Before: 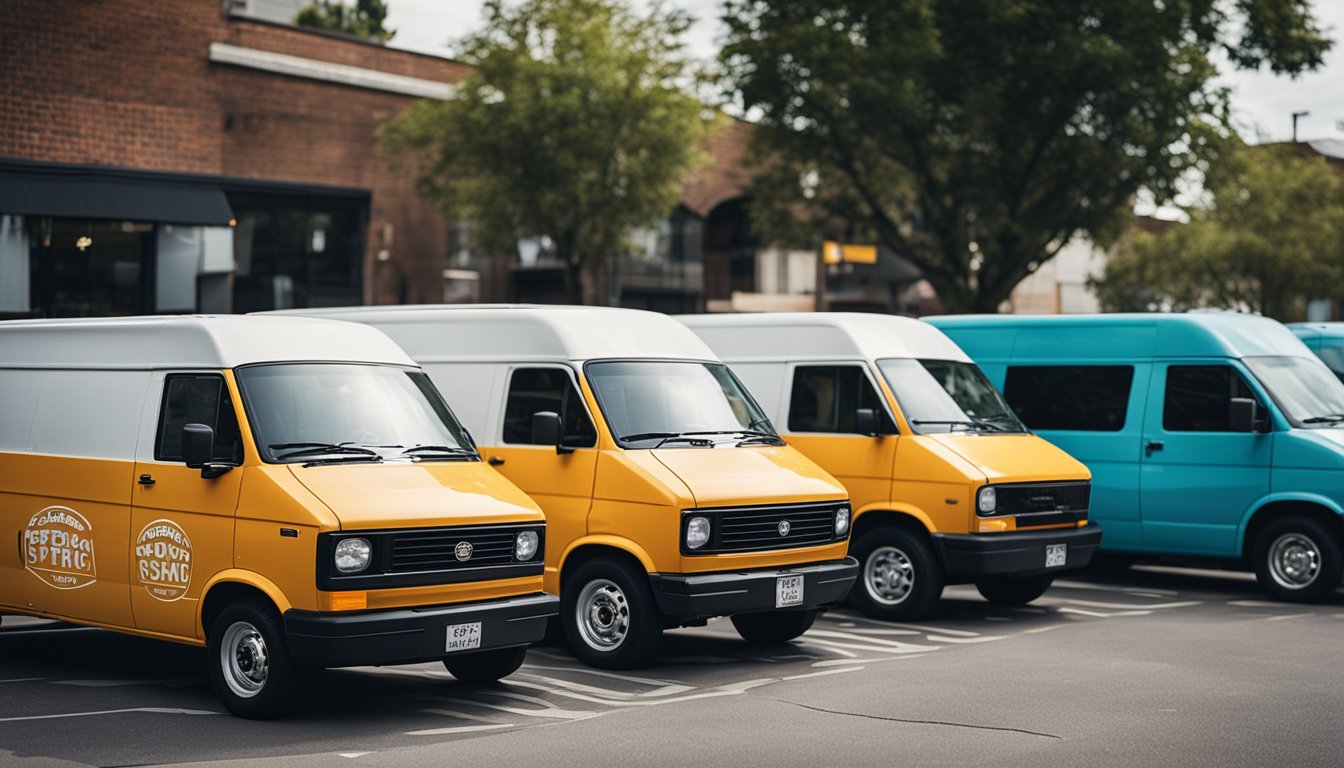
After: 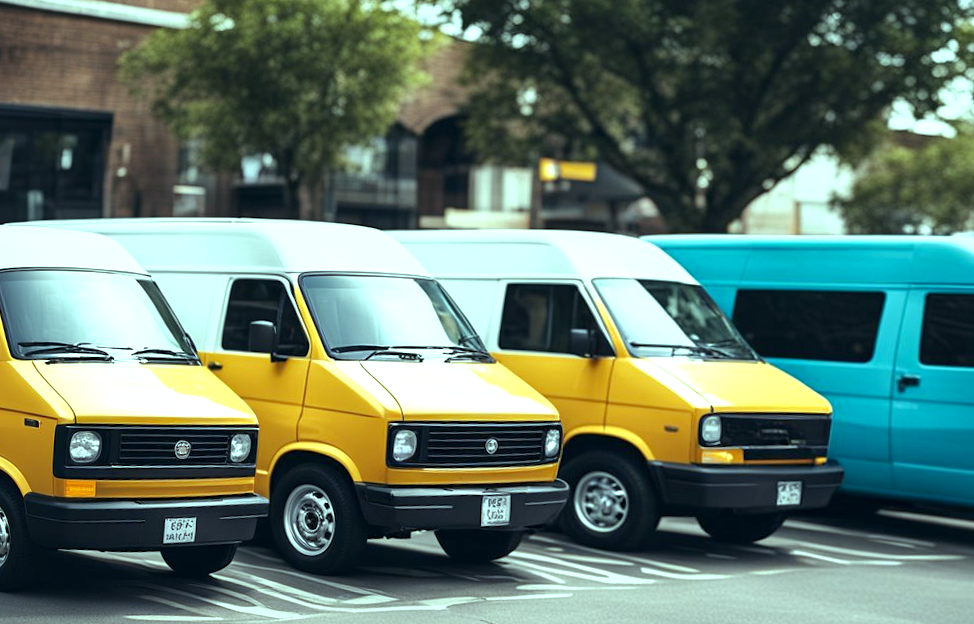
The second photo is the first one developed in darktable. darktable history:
local contrast: mode bilateral grid, contrast 20, coarseness 50, detail 132%, midtone range 0.2
shadows and highlights: shadows 25, highlights -25
color balance: mode lift, gamma, gain (sRGB), lift [0.997, 0.979, 1.021, 1.011], gamma [1, 1.084, 0.916, 0.998], gain [1, 0.87, 1.13, 1.101], contrast 4.55%, contrast fulcrum 38.24%, output saturation 104.09%
crop and rotate: left 13.15%, top 5.251%, right 12.609%
exposure: exposure 0.556 EV, compensate highlight preservation false
rotate and perspective: rotation 1.69°, lens shift (vertical) -0.023, lens shift (horizontal) -0.291, crop left 0.025, crop right 0.988, crop top 0.092, crop bottom 0.842
contrast brightness saturation: contrast 0.03, brightness -0.04
